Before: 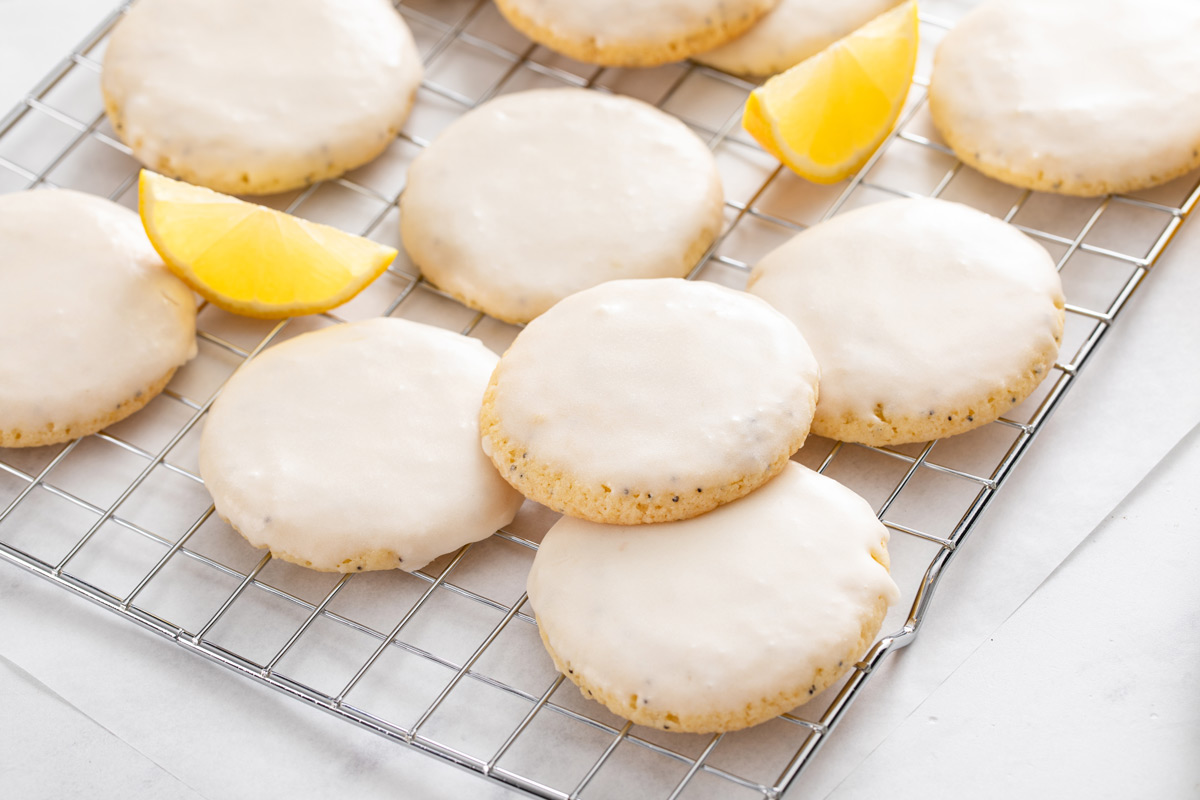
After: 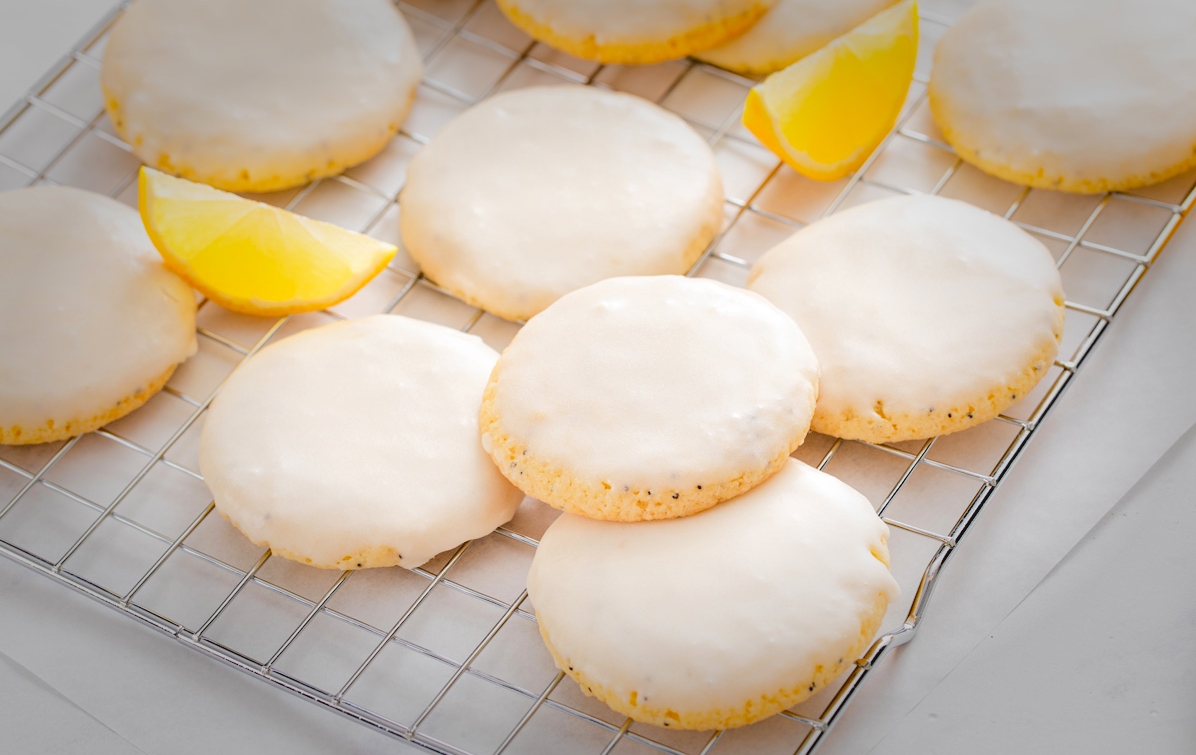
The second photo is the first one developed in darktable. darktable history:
tone equalizer: edges refinement/feathering 500, mask exposure compensation -1.57 EV, preserve details guided filter
vignetting: fall-off start 48.74%, saturation 0.37, automatic ratio true, width/height ratio 1.282, unbound false
tone curve: curves: ch0 [(0, 0) (0.003, 0.058) (0.011, 0.061) (0.025, 0.065) (0.044, 0.076) (0.069, 0.083) (0.1, 0.09) (0.136, 0.102) (0.177, 0.145) (0.224, 0.196) (0.277, 0.278) (0.335, 0.375) (0.399, 0.486) (0.468, 0.578) (0.543, 0.651) (0.623, 0.717) (0.709, 0.783) (0.801, 0.838) (0.898, 0.91) (1, 1)], color space Lab, linked channels, preserve colors none
crop: top 0.407%, right 0.258%, bottom 5.106%
